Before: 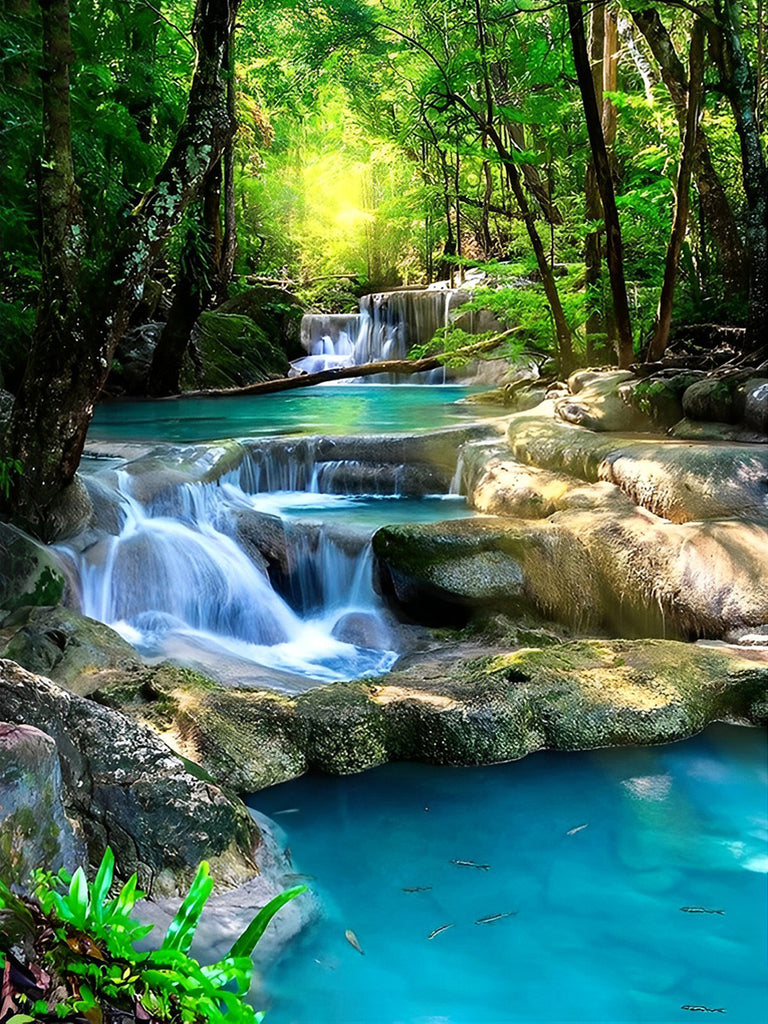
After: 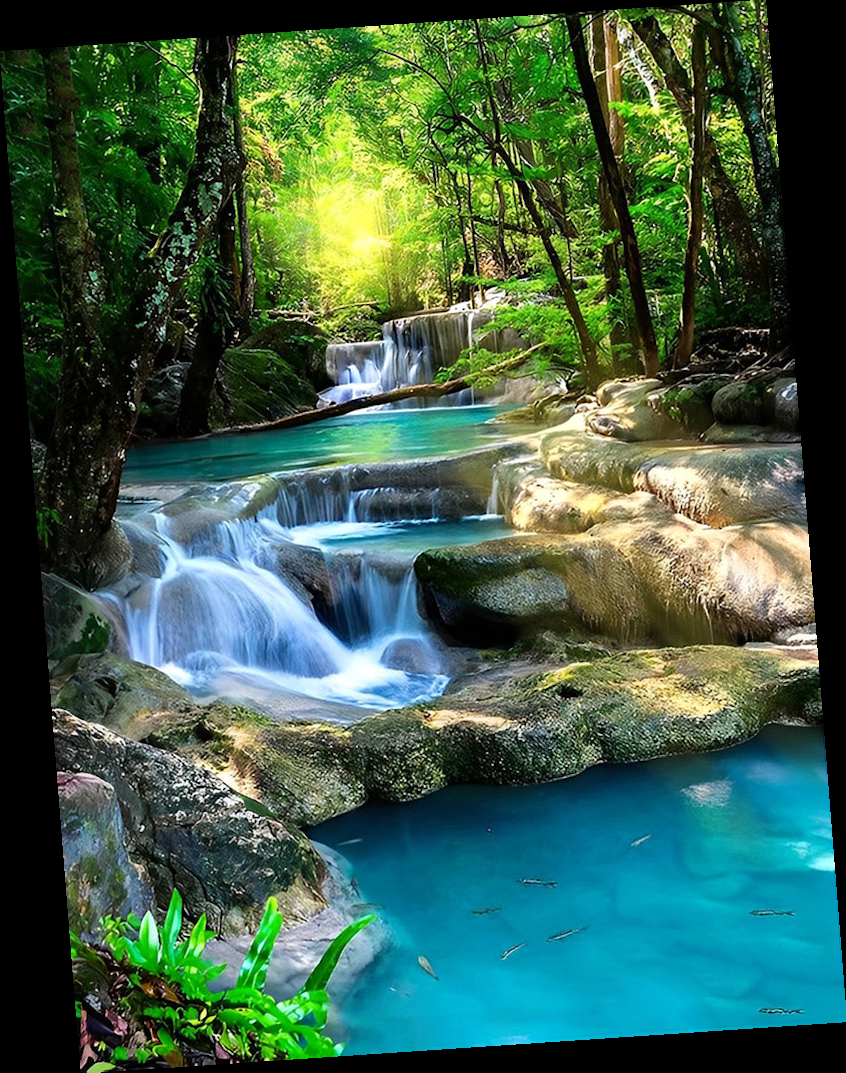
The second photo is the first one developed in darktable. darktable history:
tone equalizer: on, module defaults
rotate and perspective: rotation -4.2°, shear 0.006, automatic cropping off
